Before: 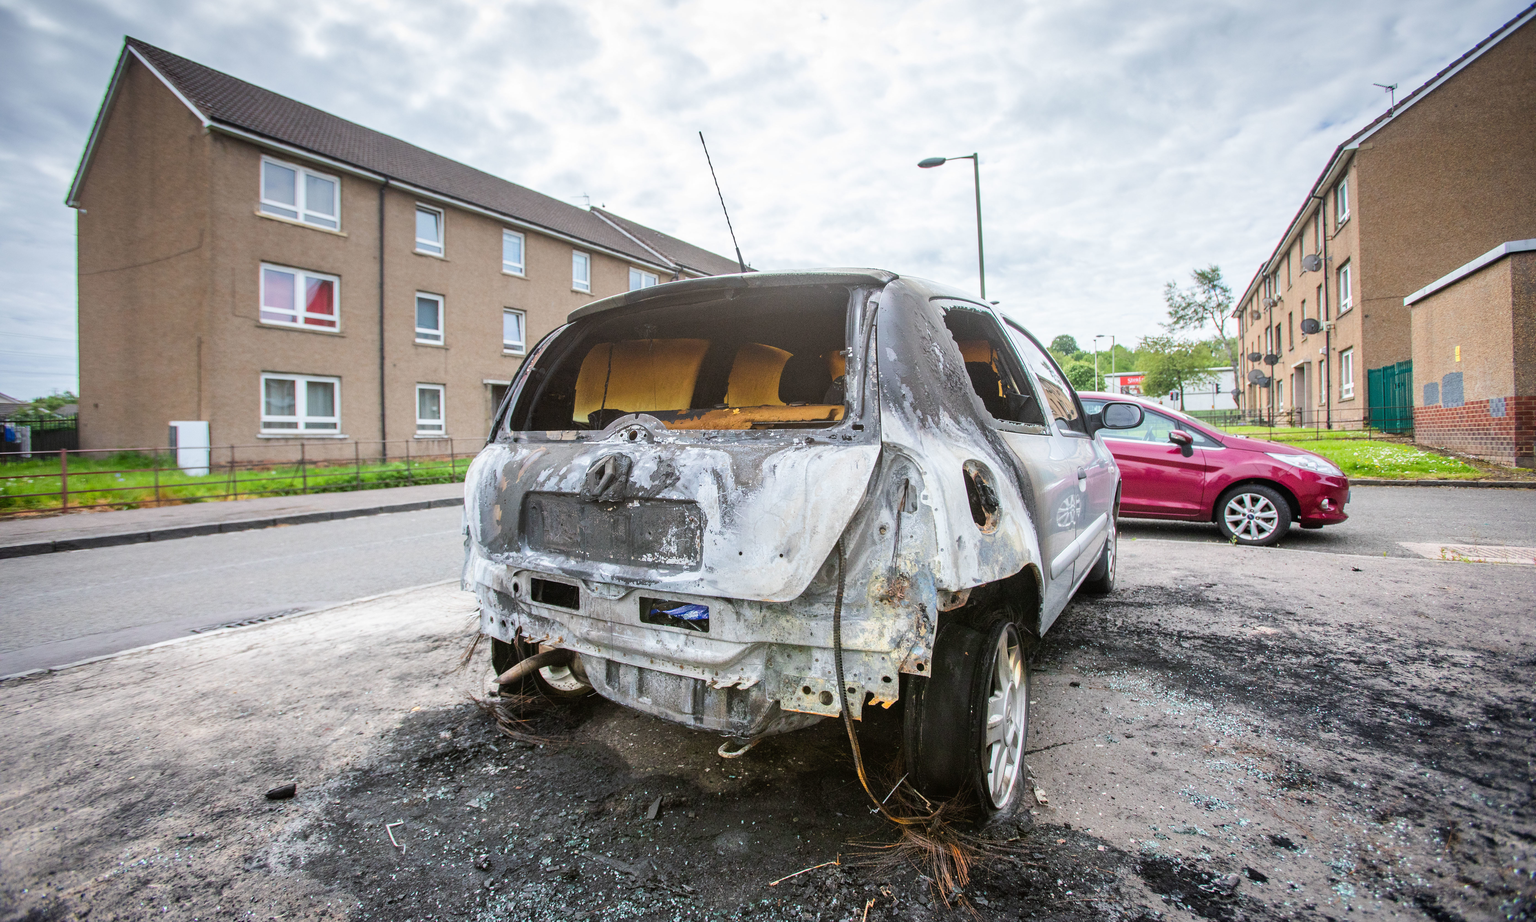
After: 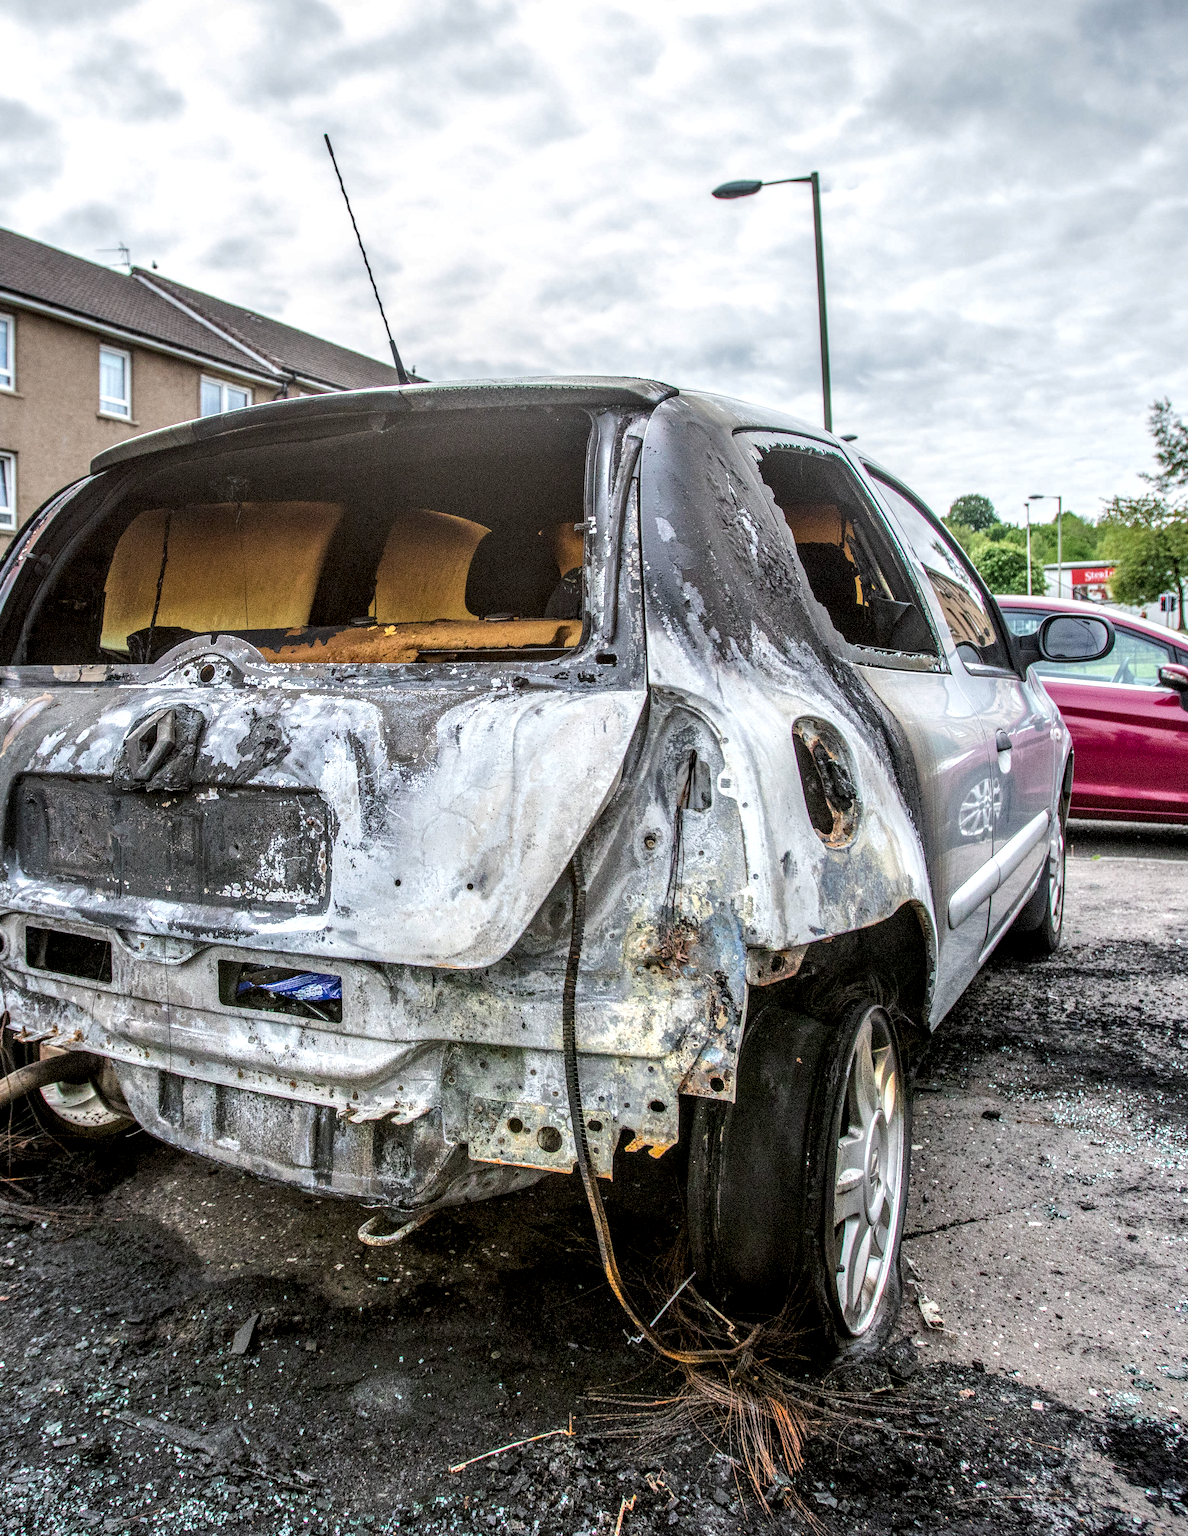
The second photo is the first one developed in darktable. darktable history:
crop: left 33.638%, top 6.077%, right 22.774%
tone curve: curves: ch0 [(0, 0) (0.915, 0.89) (1, 1)], preserve colors none
local contrast: highlights 10%, shadows 36%, detail 184%, midtone range 0.466
tone equalizer: on, module defaults
